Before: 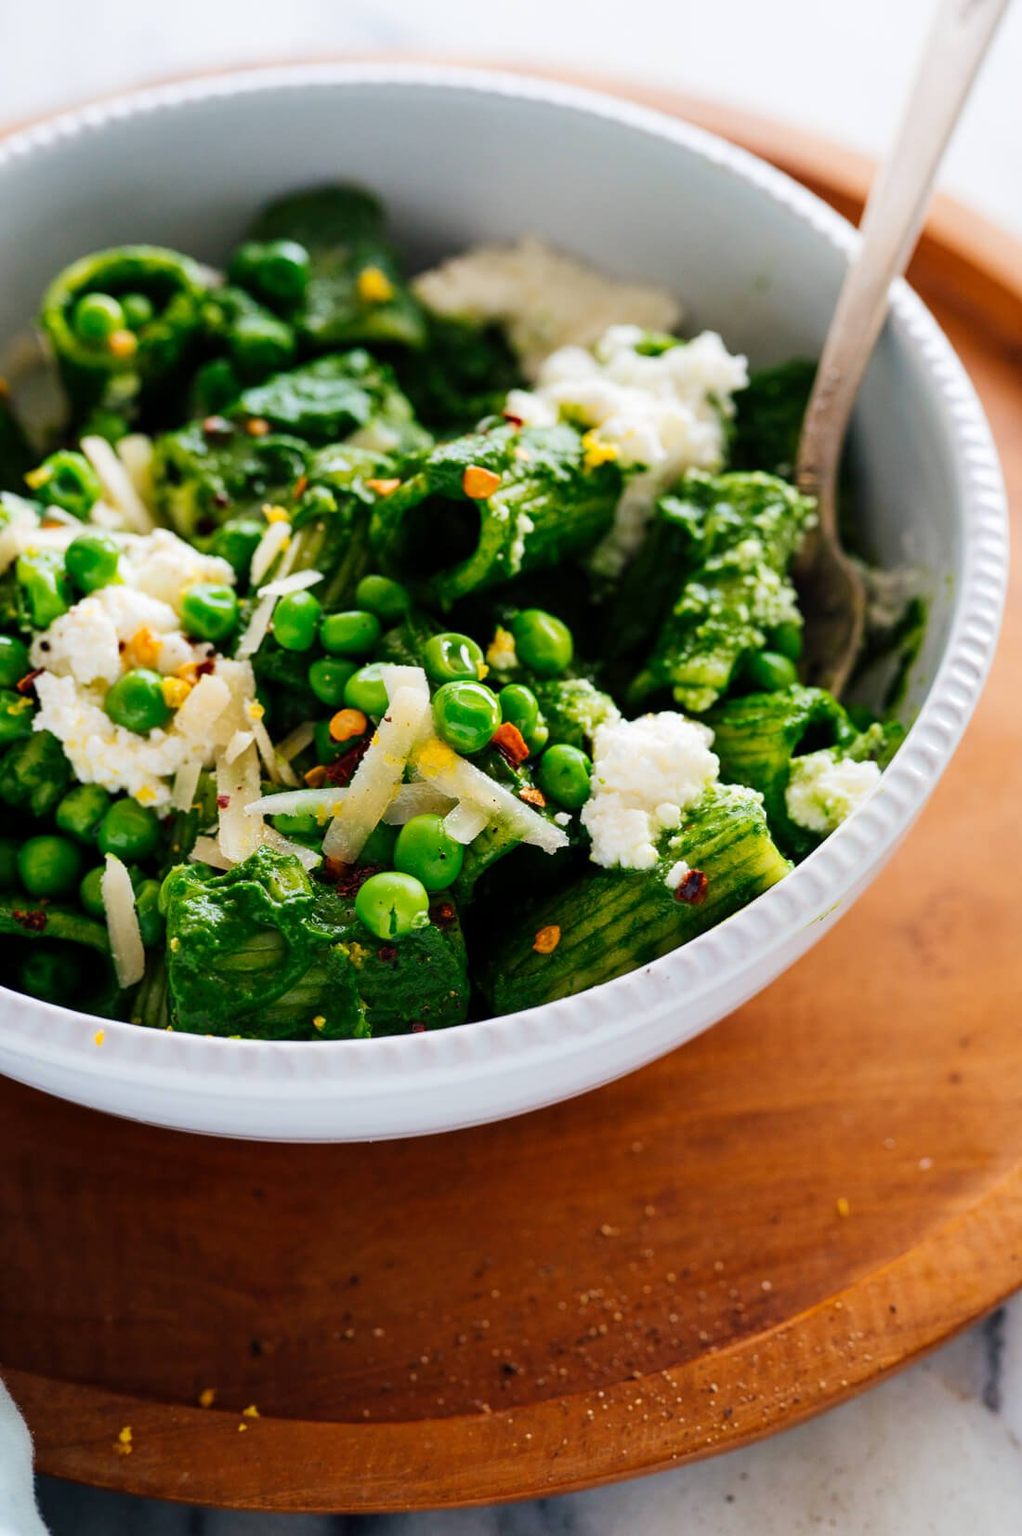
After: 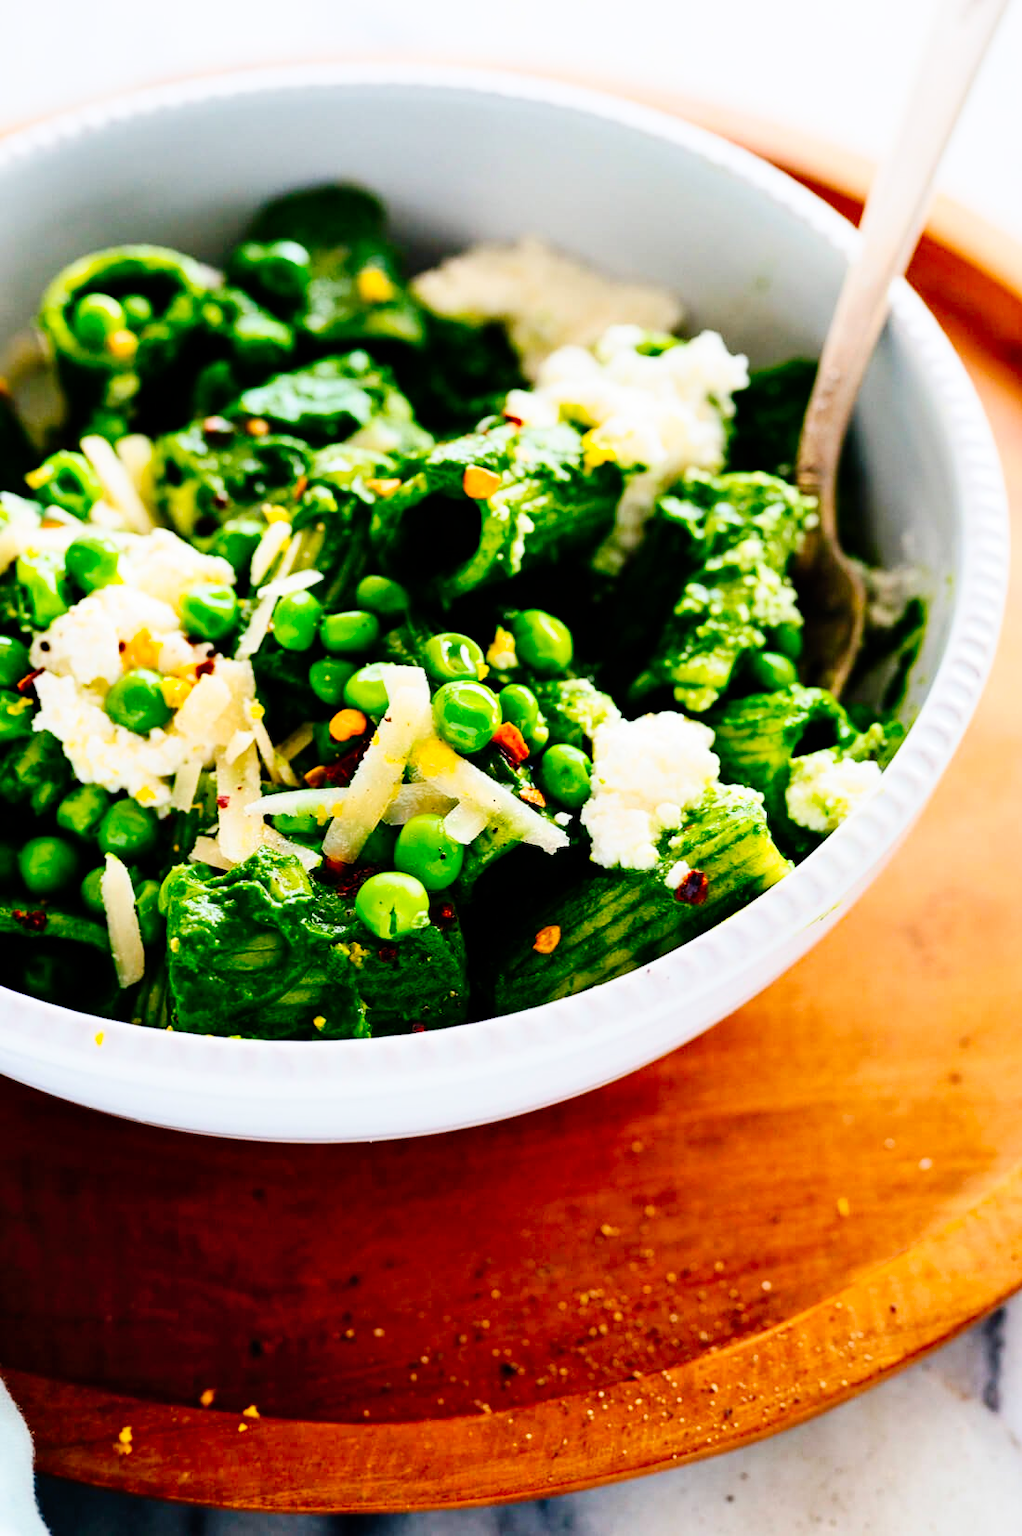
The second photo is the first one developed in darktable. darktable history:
tone curve: curves: ch0 [(0, 0) (0.003, 0) (0.011, 0.001) (0.025, 0.003) (0.044, 0.005) (0.069, 0.013) (0.1, 0.024) (0.136, 0.04) (0.177, 0.087) (0.224, 0.148) (0.277, 0.238) (0.335, 0.335) (0.399, 0.43) (0.468, 0.524) (0.543, 0.621) (0.623, 0.712) (0.709, 0.788) (0.801, 0.867) (0.898, 0.947) (1, 1)], preserve colors none
shadows and highlights: shadows 37.27, highlights -28.18, soften with gaussian
contrast brightness saturation: contrast 0.2, brightness 0.16, saturation 0.22
